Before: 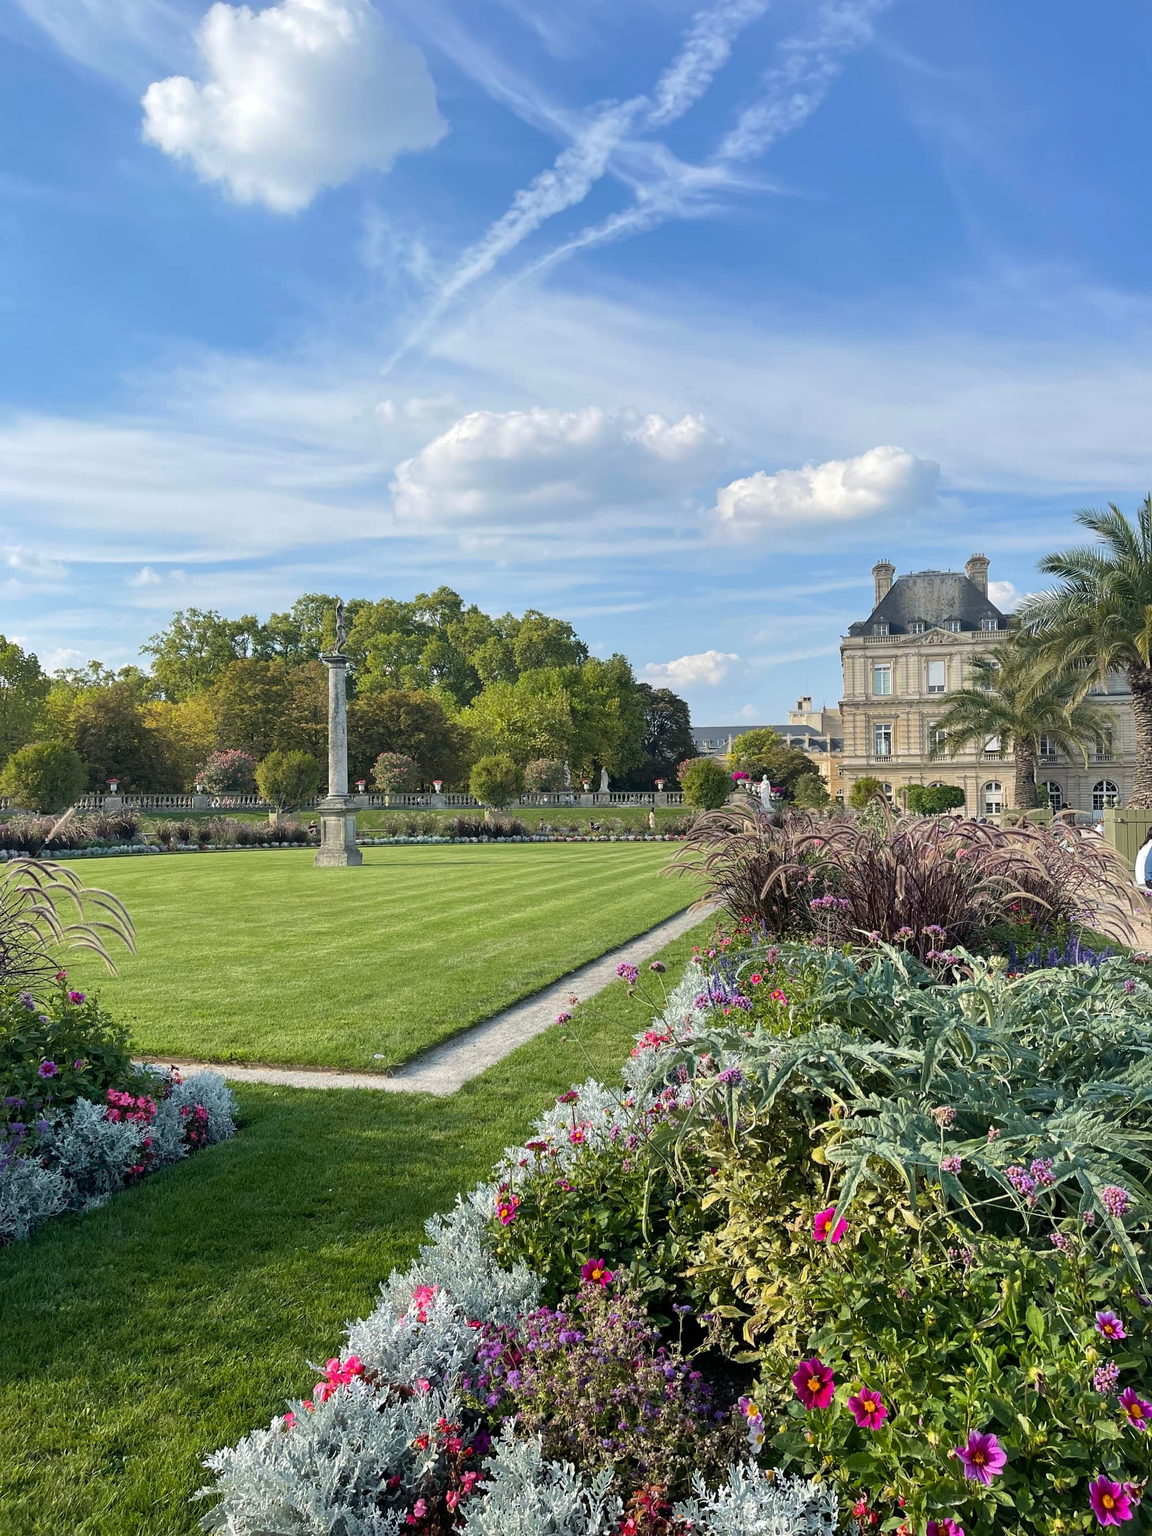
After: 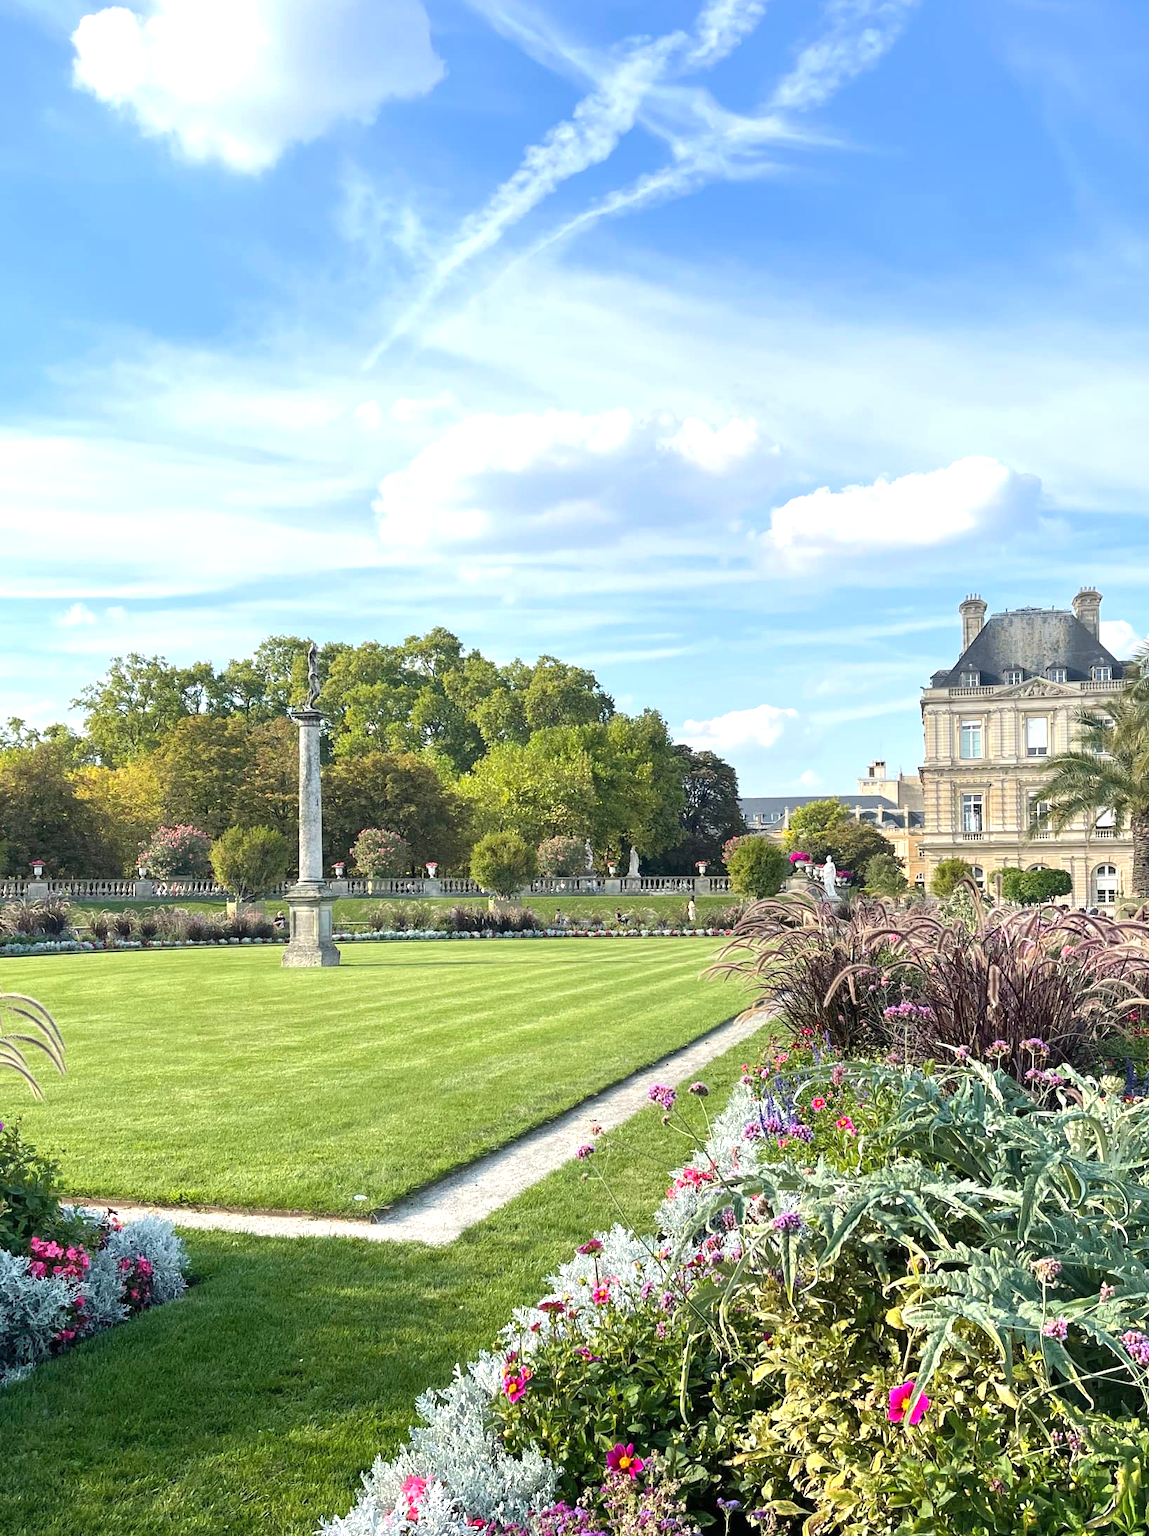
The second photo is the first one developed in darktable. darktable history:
exposure: black level correction 0, exposure 0.693 EV, compensate highlight preservation false
crop and rotate: left 7.2%, top 4.614%, right 10.561%, bottom 13.028%
